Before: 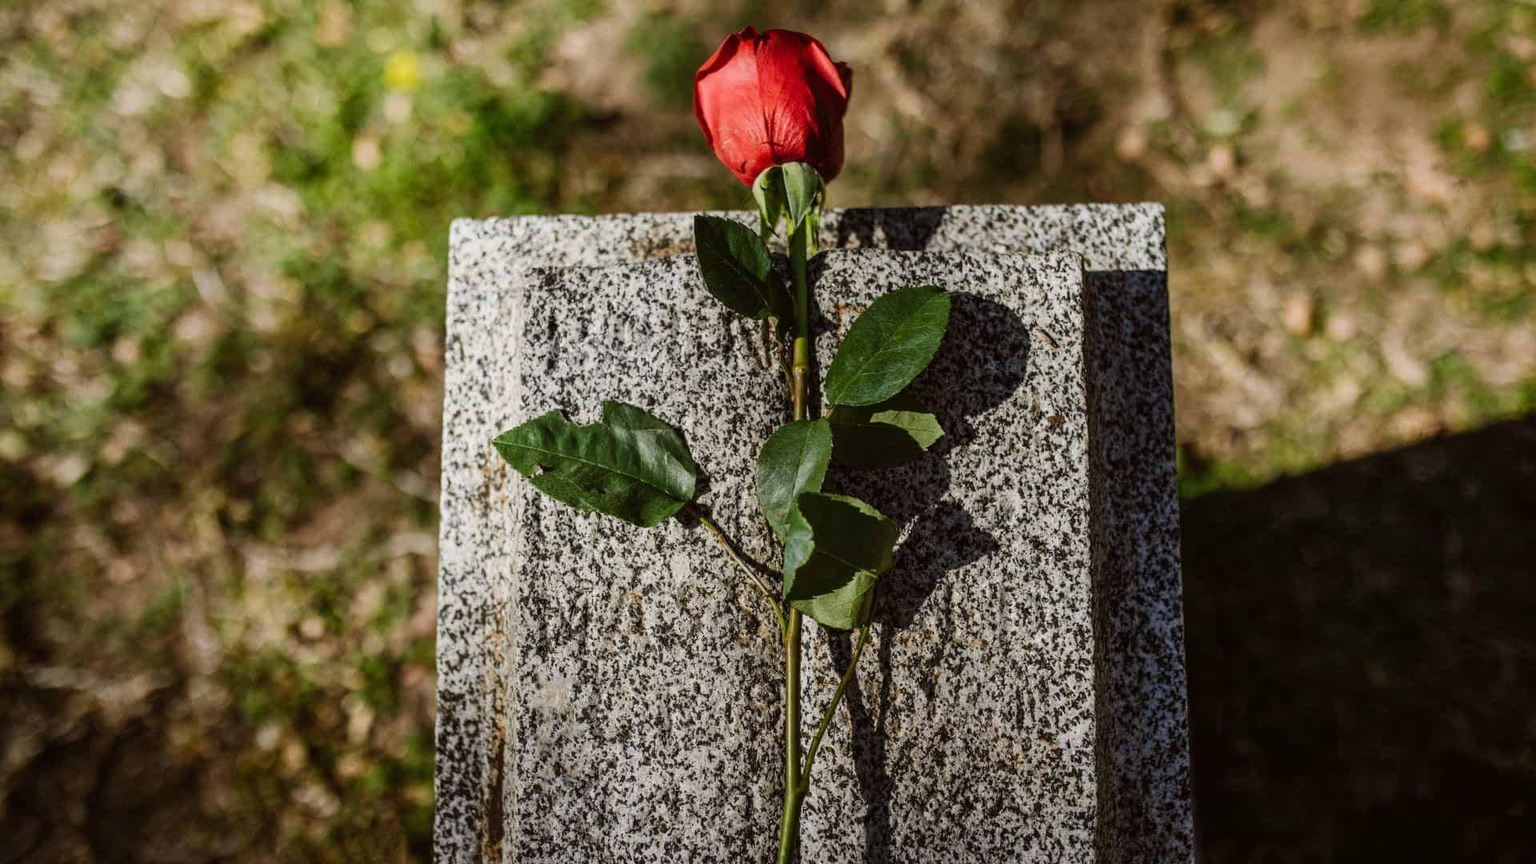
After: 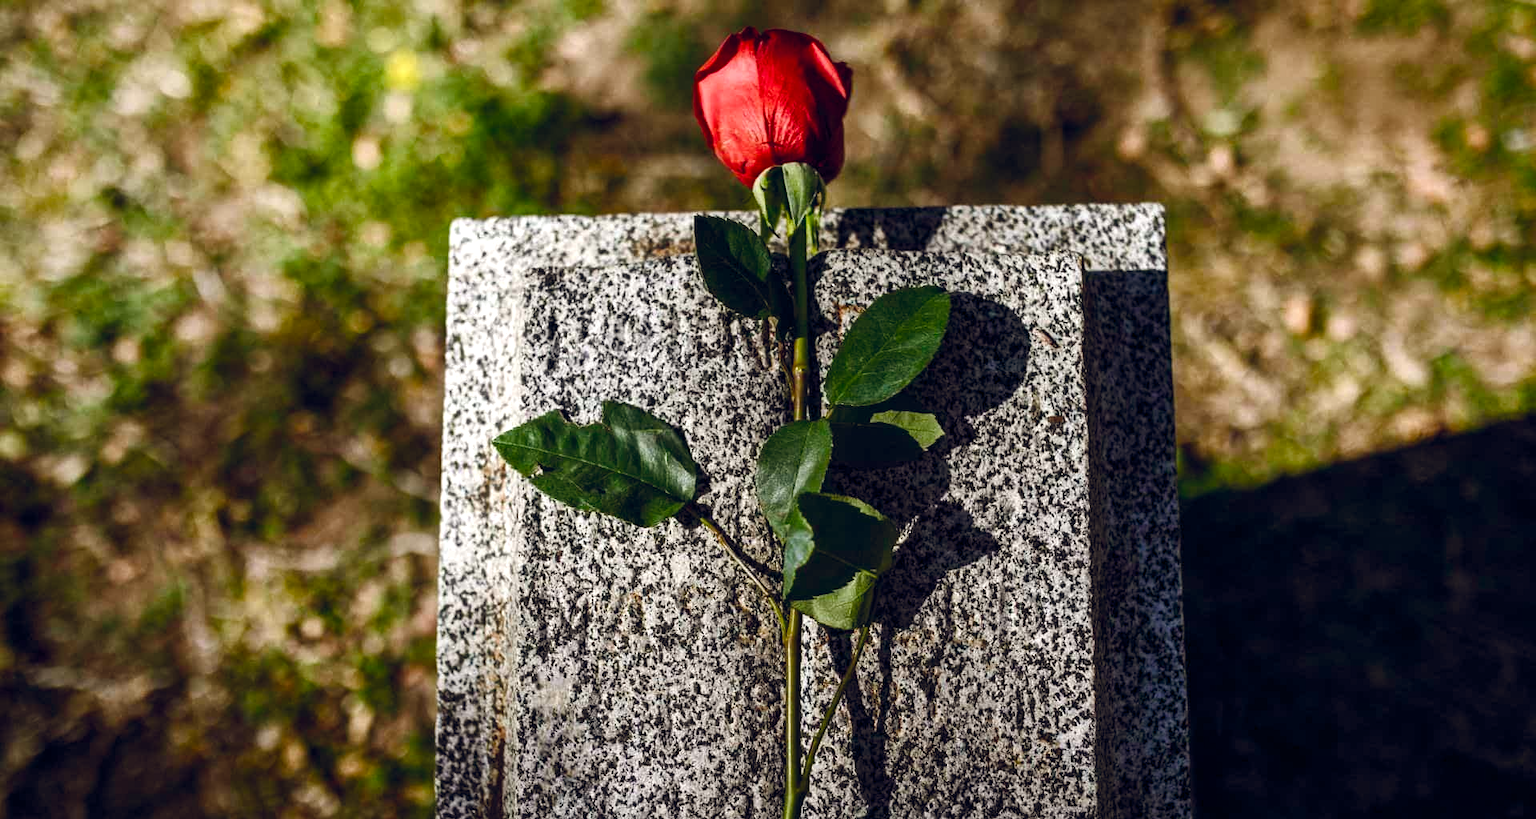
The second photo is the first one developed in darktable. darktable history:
crop and rotate: top 0.003%, bottom 5.101%
color balance rgb: global offset › chroma 0.127%, global offset › hue 253.56°, perceptual saturation grading › global saturation 0.1%, perceptual saturation grading › highlights -16.803%, perceptual saturation grading › mid-tones 33.63%, perceptual saturation grading › shadows 50.404%, perceptual brilliance grading › global brilliance 15.649%, perceptual brilliance grading › shadows -35.028%, global vibrance 9.489%
